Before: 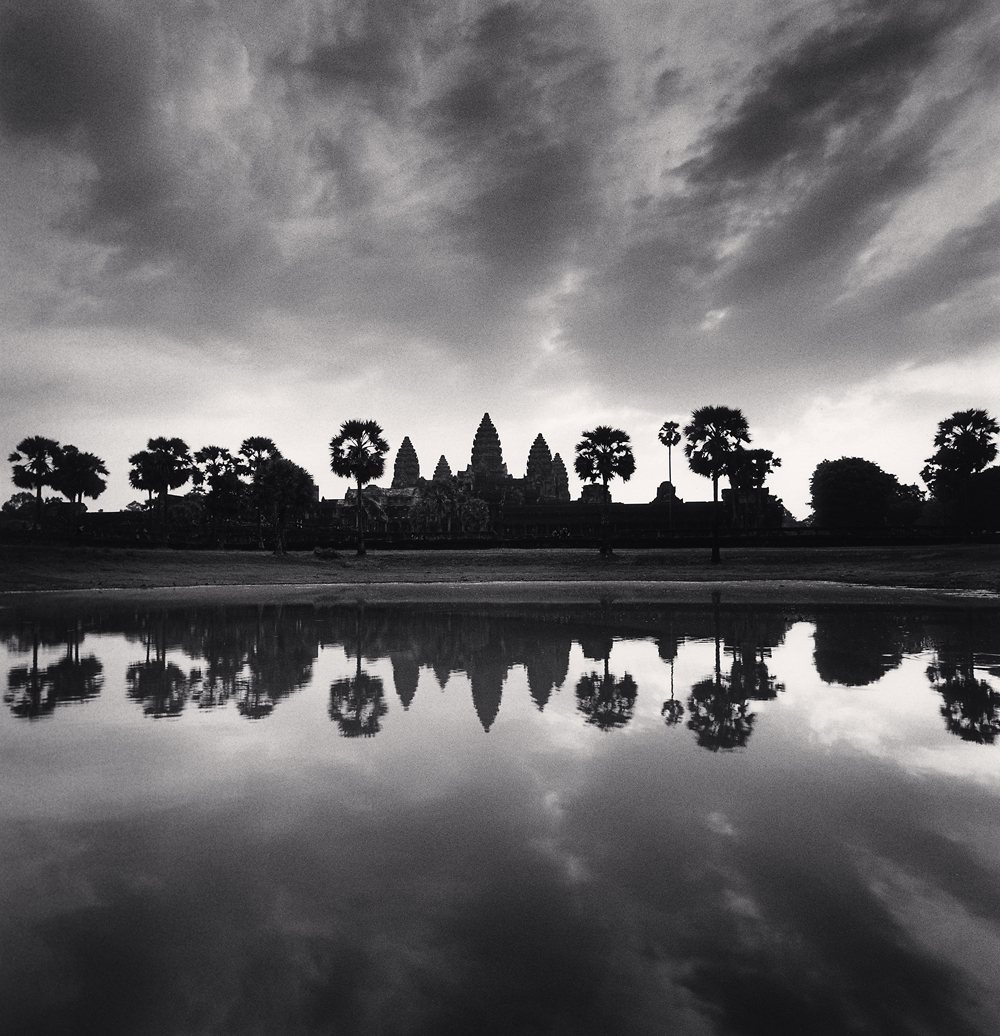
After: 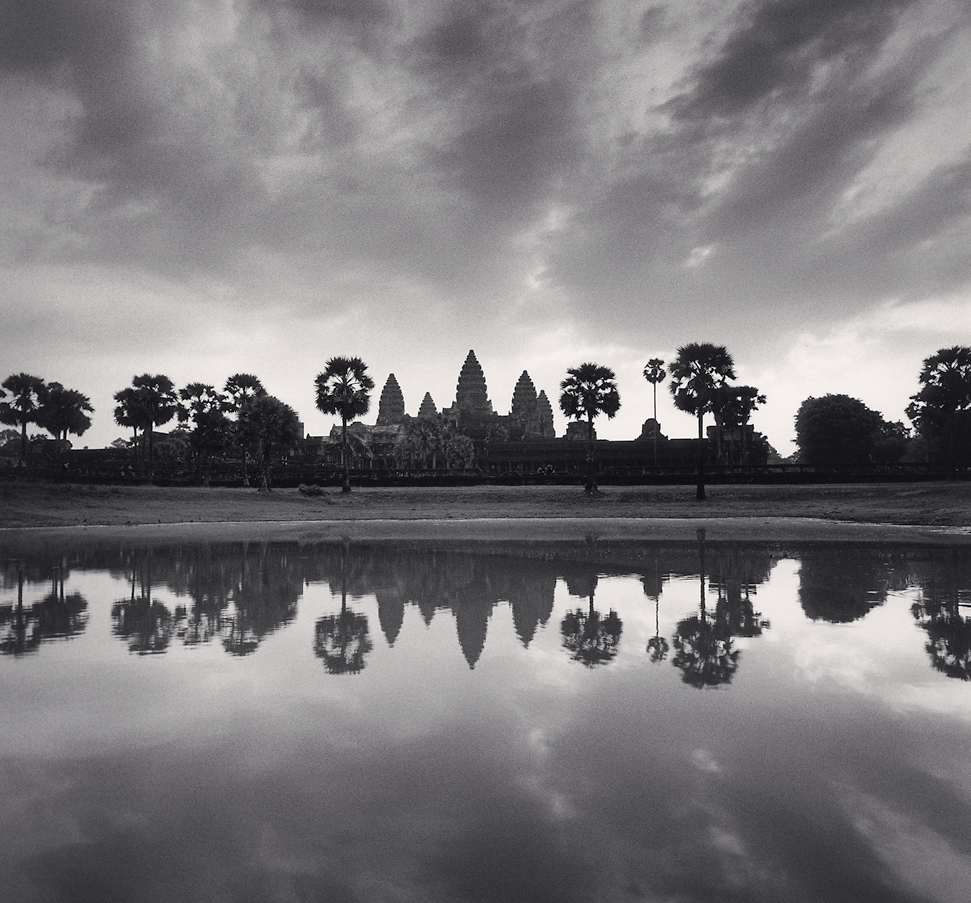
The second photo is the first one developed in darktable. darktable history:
crop: left 1.507%, top 6.147%, right 1.379%, bottom 6.637%
shadows and highlights: on, module defaults
